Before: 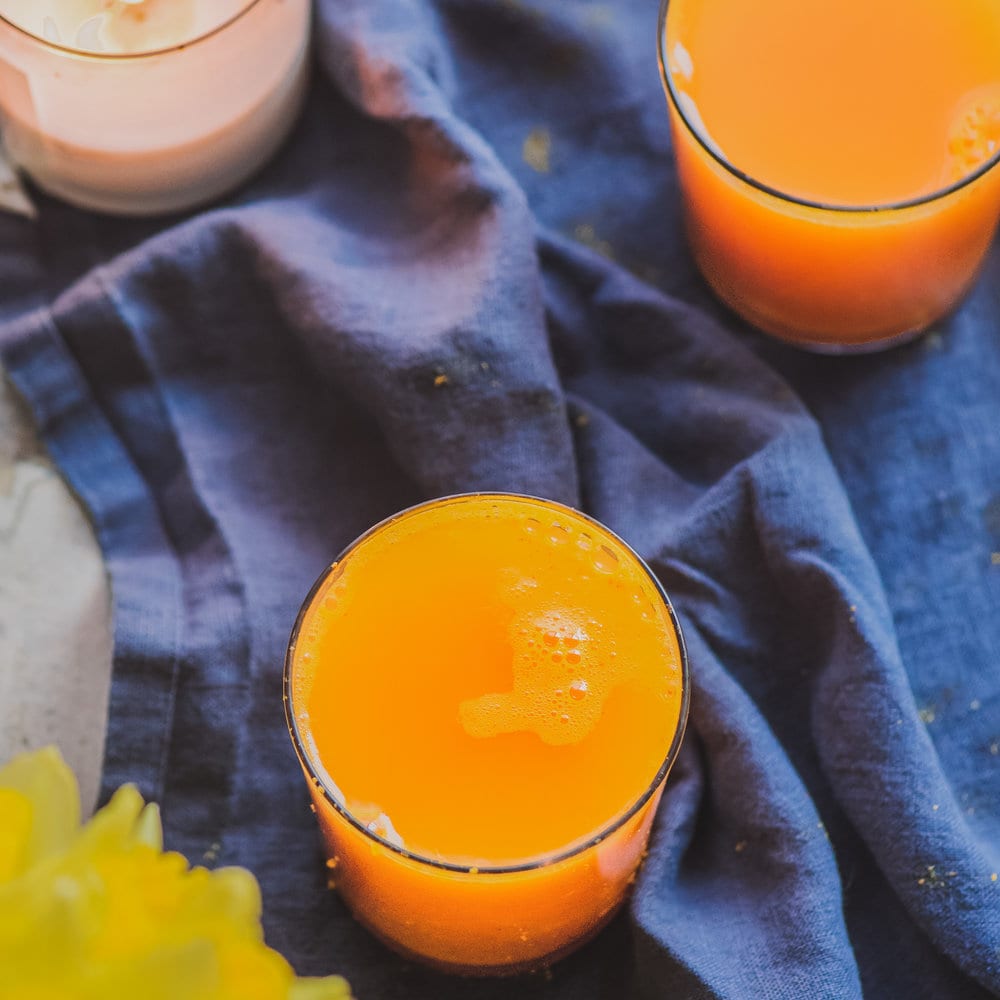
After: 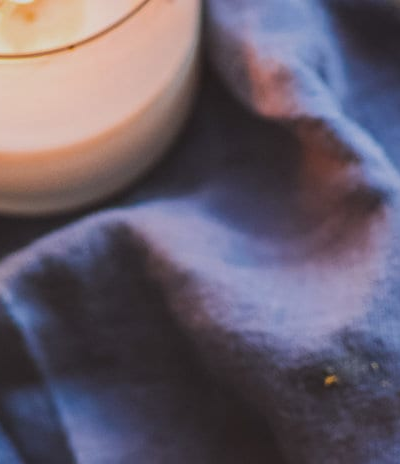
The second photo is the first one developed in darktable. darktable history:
crop and rotate: left 11.047%, top 0.064%, right 48.912%, bottom 53.454%
